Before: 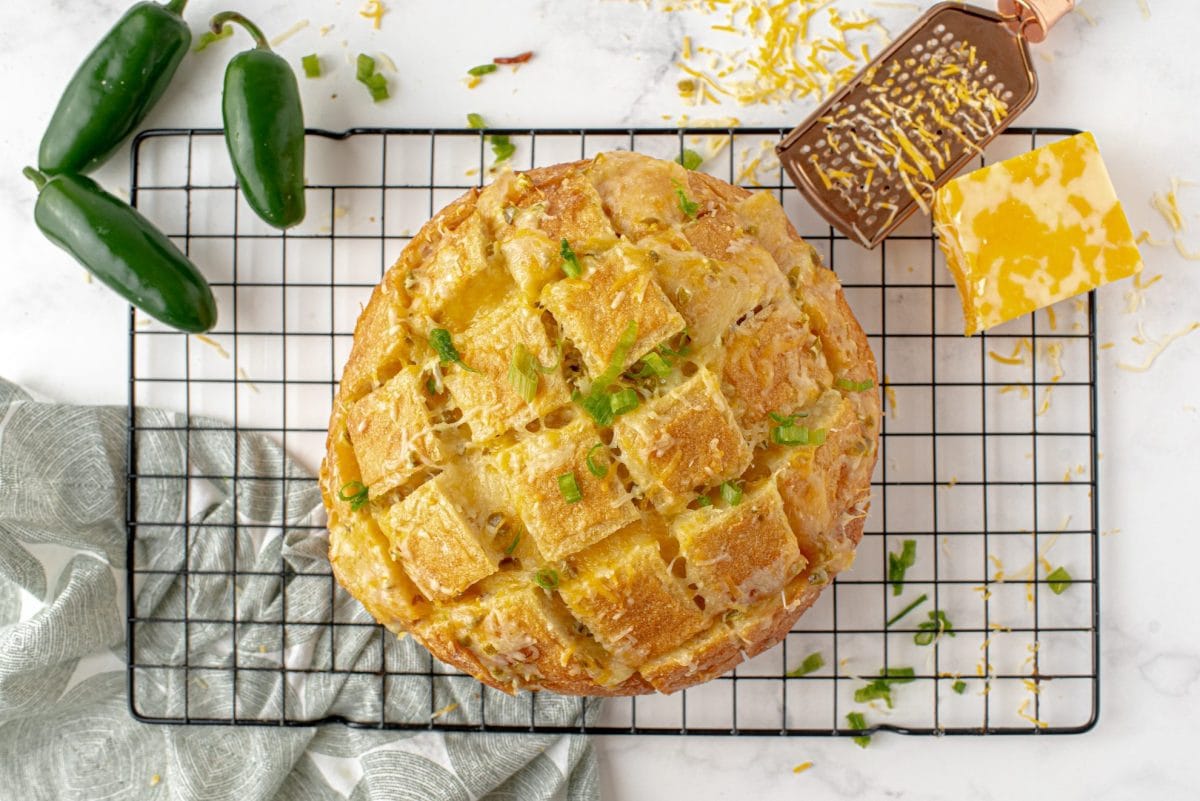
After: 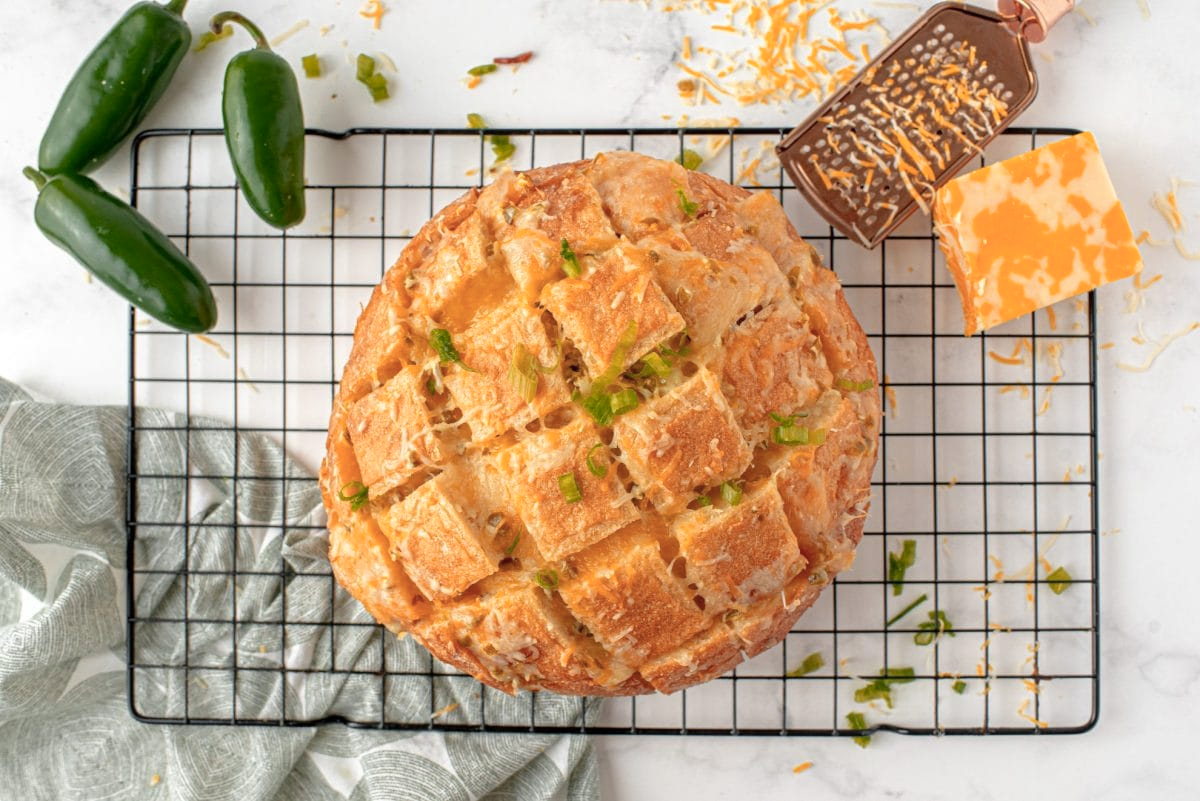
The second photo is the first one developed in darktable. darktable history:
color zones: curves: ch1 [(0, 0.469) (0.072, 0.457) (0.243, 0.494) (0.429, 0.5) (0.571, 0.5) (0.714, 0.5) (0.857, 0.5) (1, 0.469)]; ch2 [(0, 0.499) (0.143, 0.467) (0.242, 0.436) (0.429, 0.493) (0.571, 0.5) (0.714, 0.5) (0.857, 0.5) (1, 0.499)]
